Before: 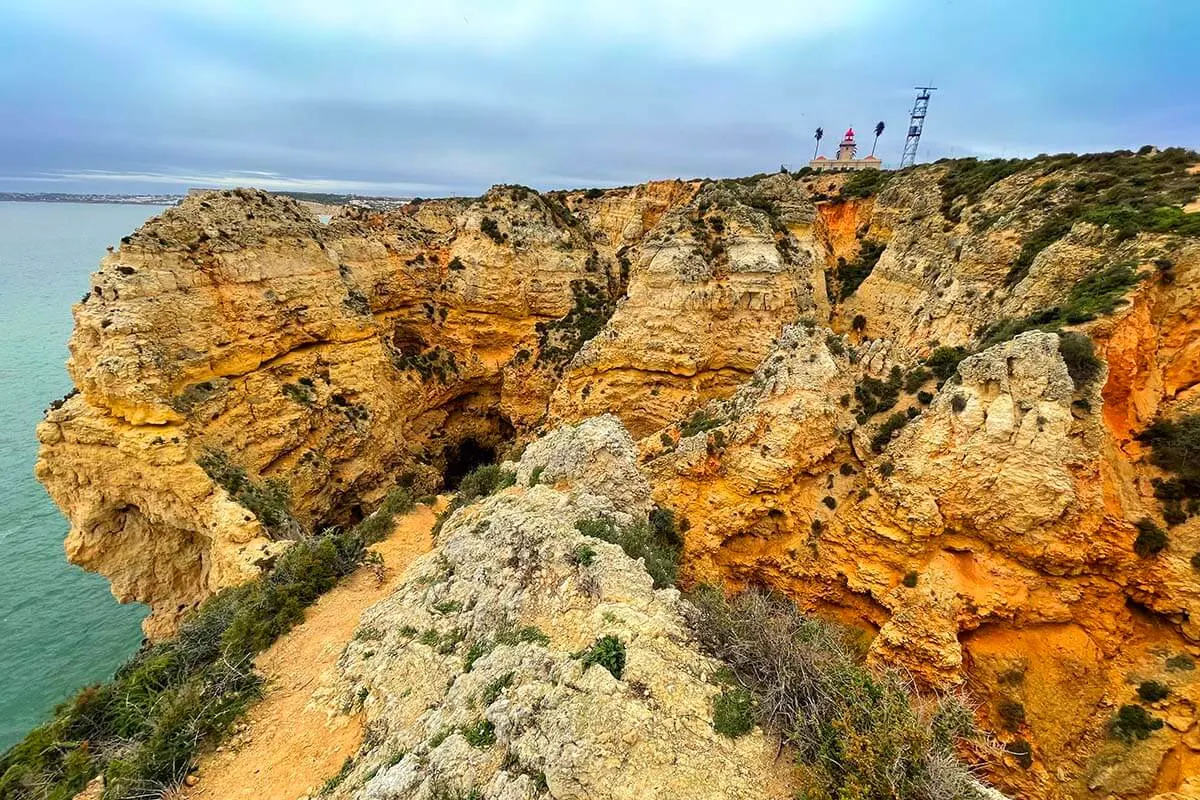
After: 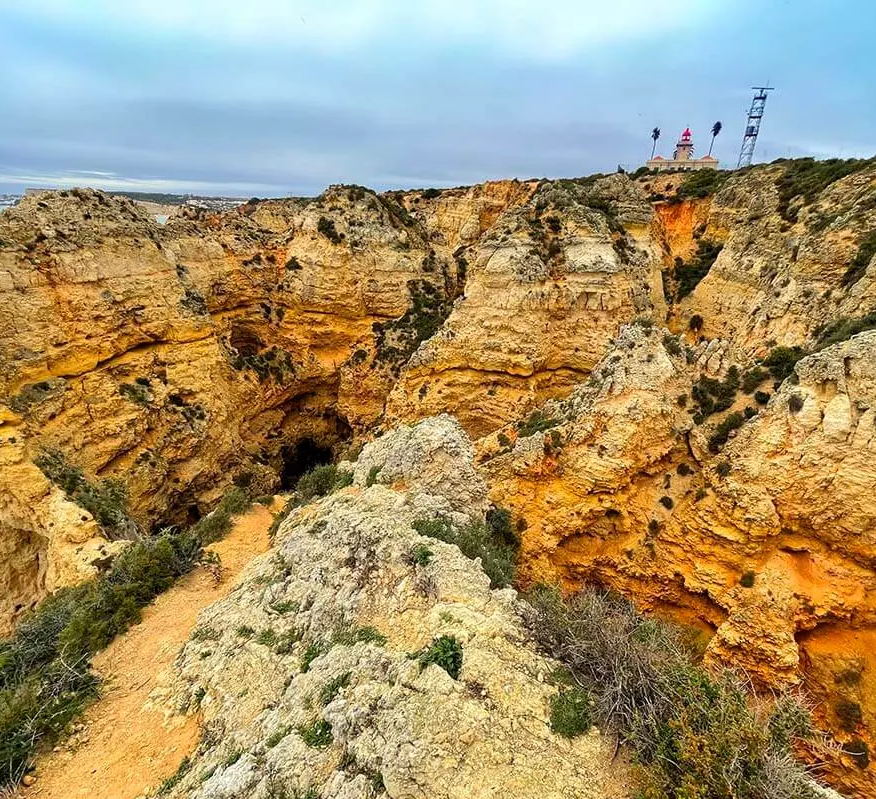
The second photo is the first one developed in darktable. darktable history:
levels: mode automatic, black 0.037%, levels [0.012, 0.367, 0.697]
crop: left 13.61%, top 0%, right 13.357%
